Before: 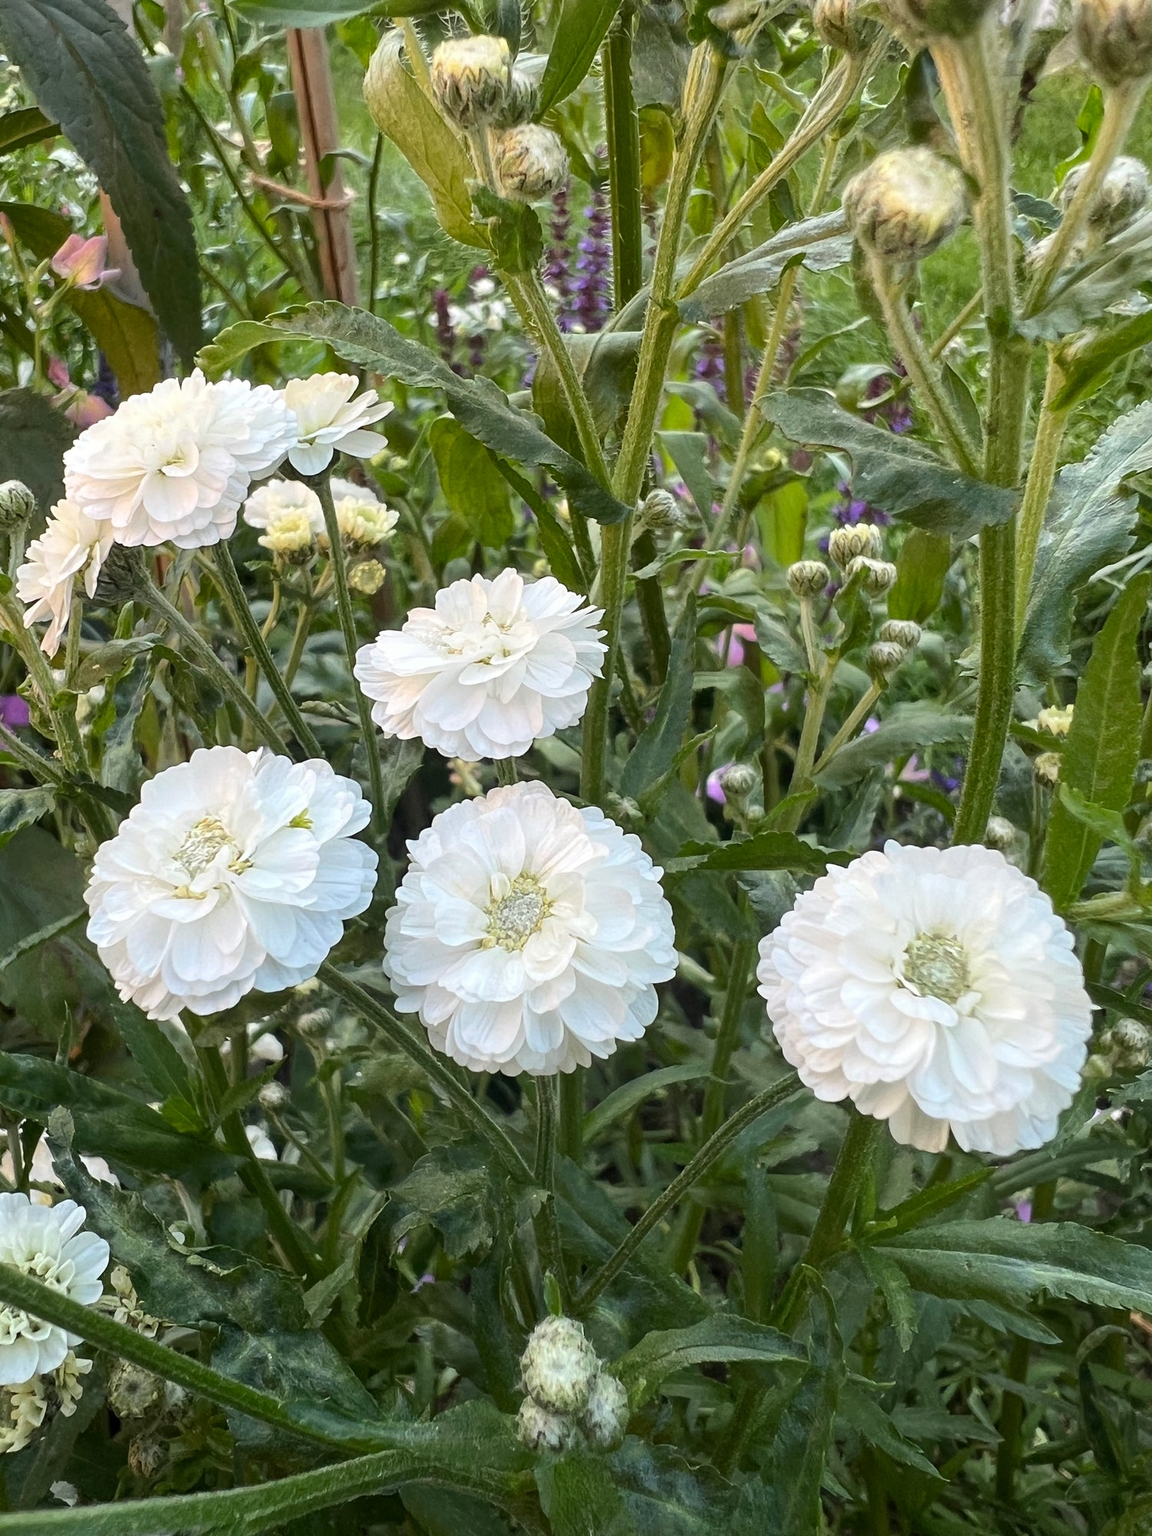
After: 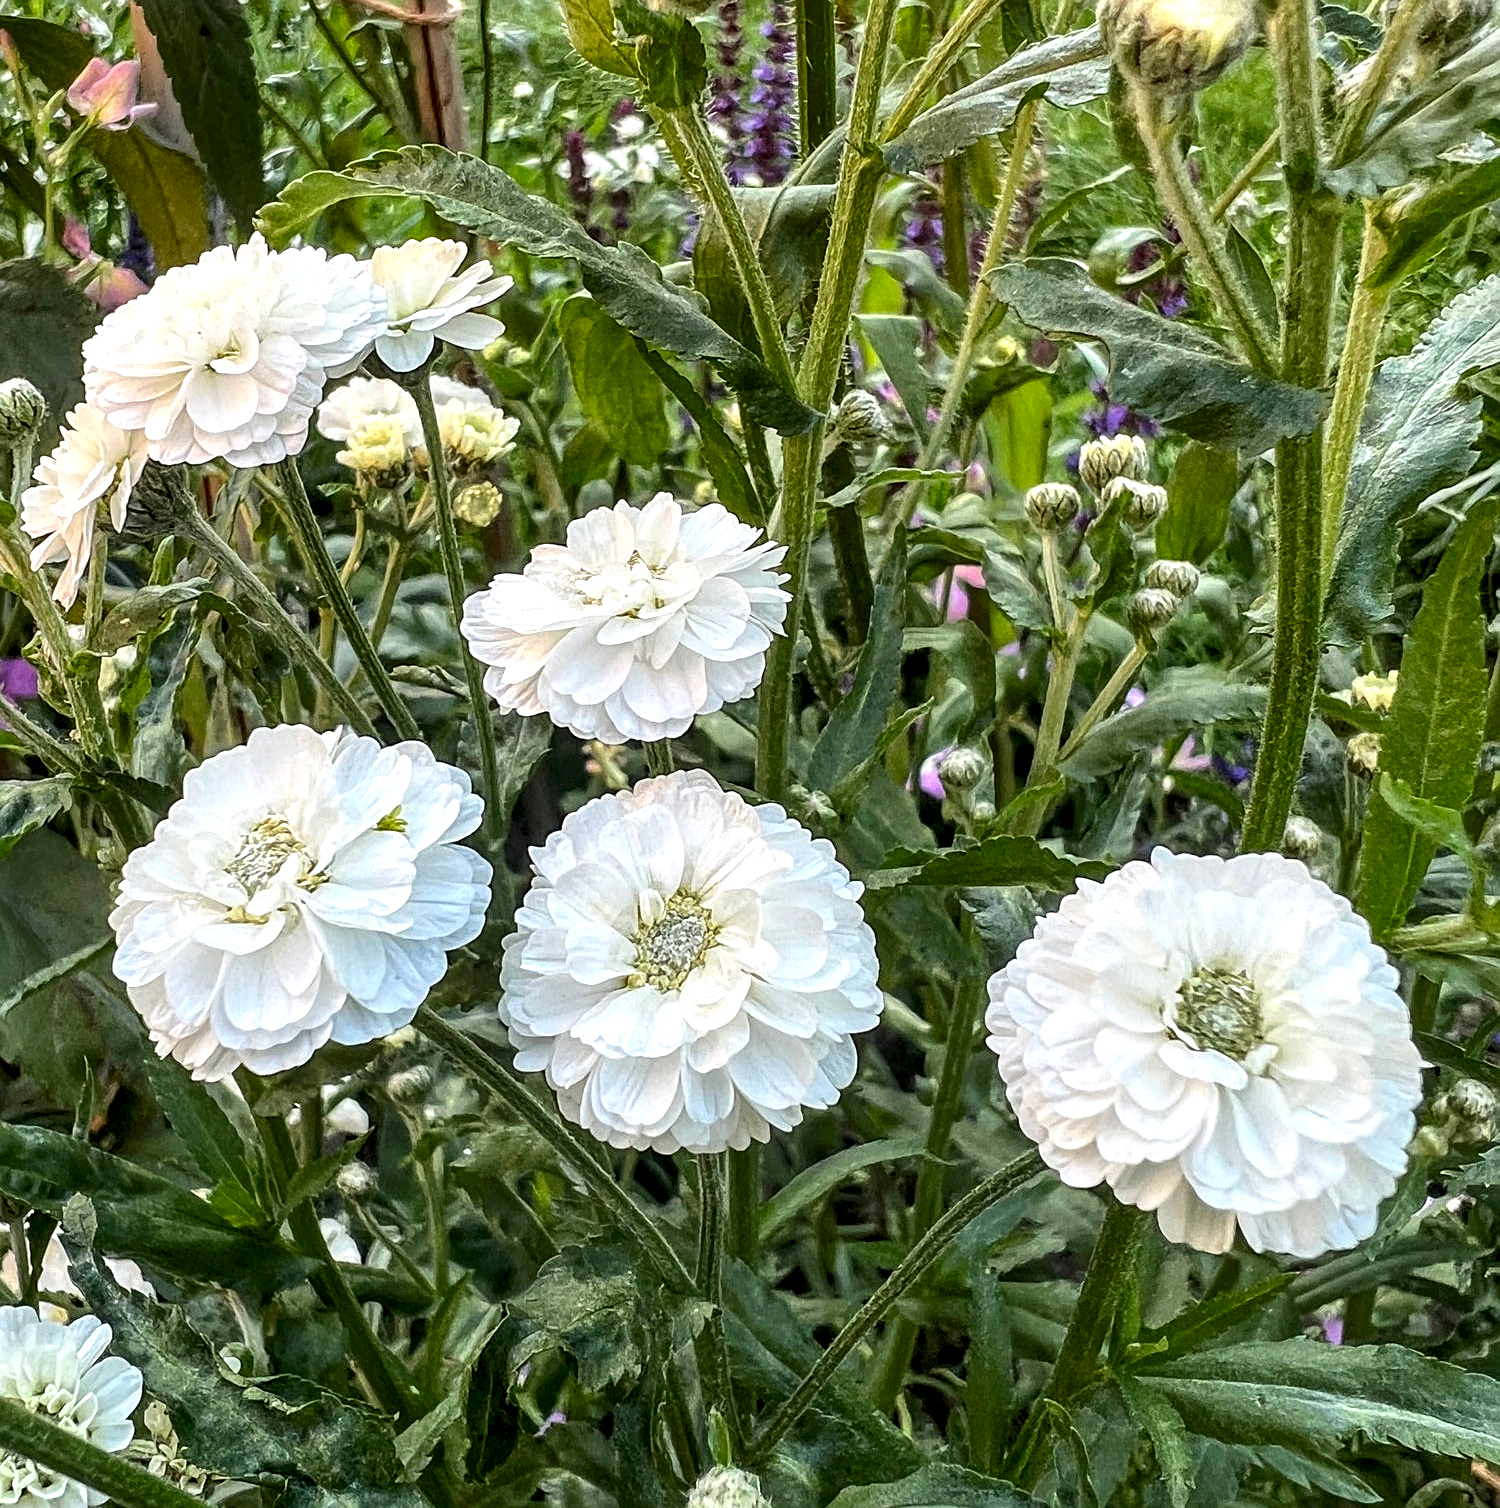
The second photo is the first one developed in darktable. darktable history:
local contrast: highlights 60%, shadows 62%, detail 160%
sharpen: on, module defaults
crop and rotate: top 12.398%, bottom 12.173%
contrast brightness saturation: contrast 0.038, saturation 0.155
shadows and highlights: low approximation 0.01, soften with gaussian
